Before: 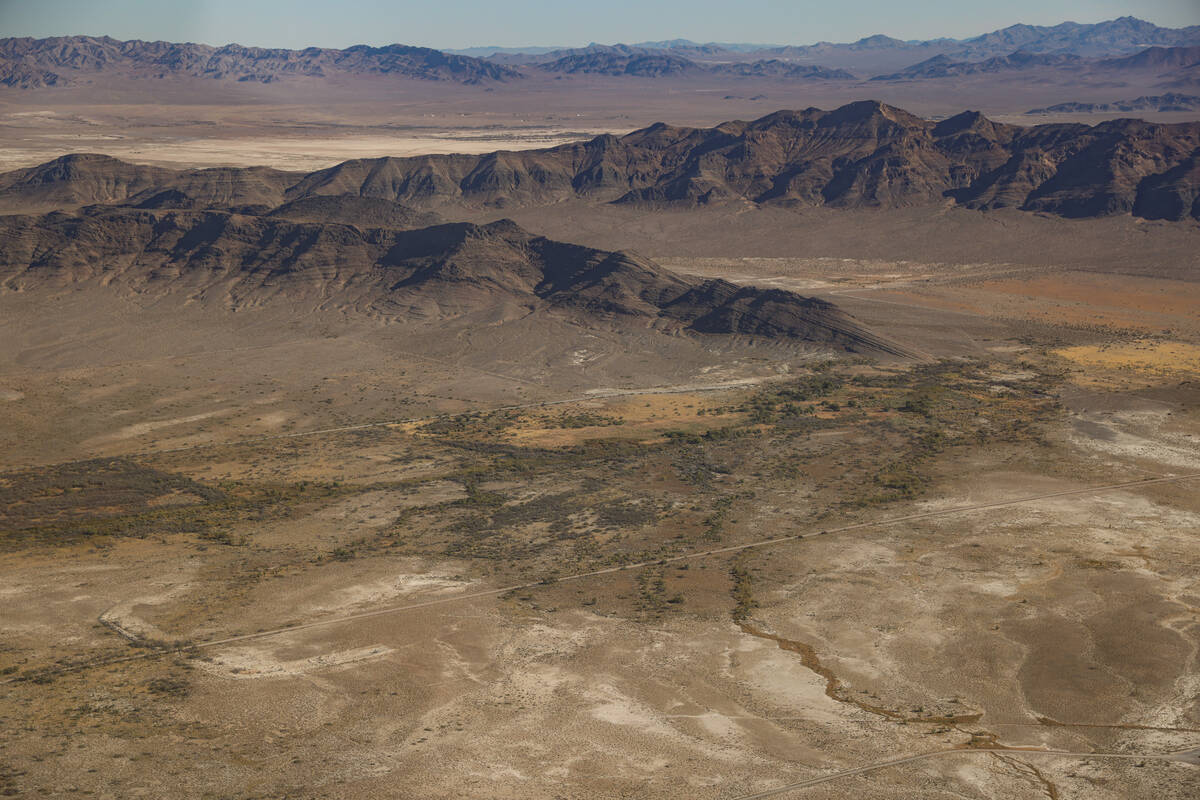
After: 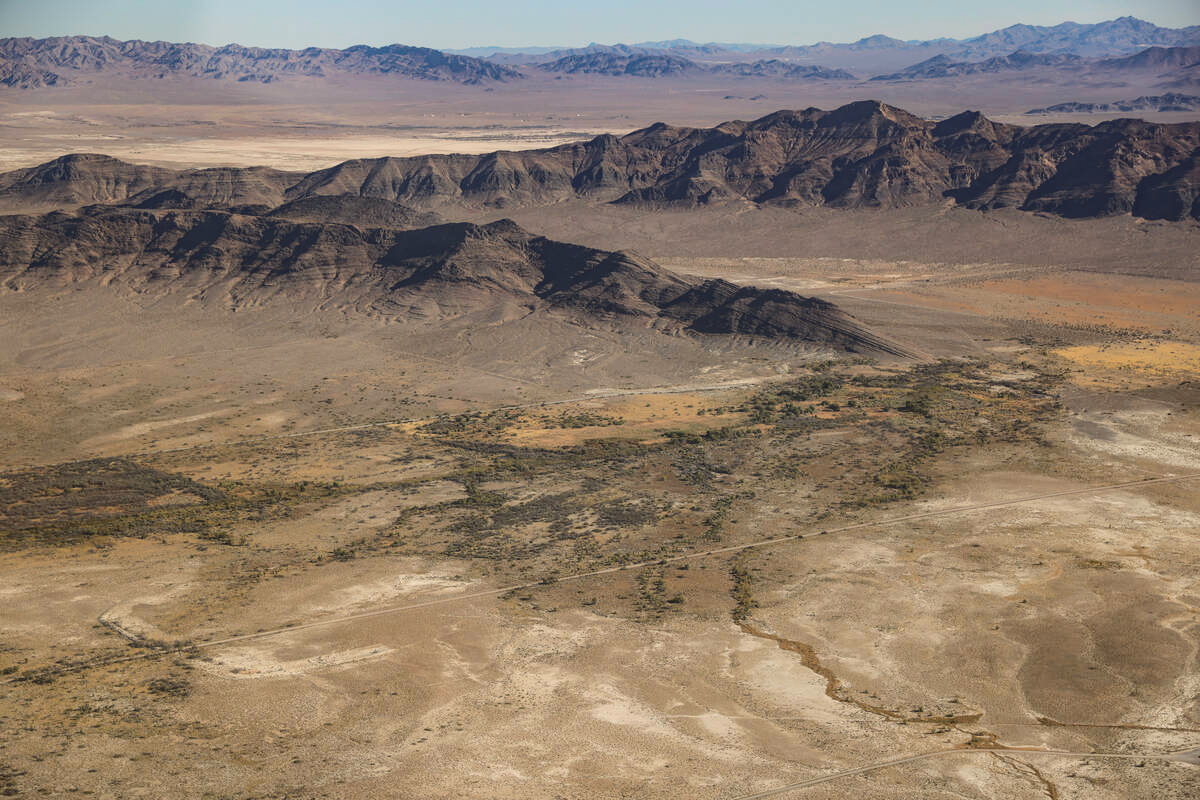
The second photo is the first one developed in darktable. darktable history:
tone curve: curves: ch0 [(0, 0) (0.003, 0.072) (0.011, 0.073) (0.025, 0.072) (0.044, 0.076) (0.069, 0.089) (0.1, 0.103) (0.136, 0.123) (0.177, 0.158) (0.224, 0.21) (0.277, 0.275) (0.335, 0.372) (0.399, 0.463) (0.468, 0.556) (0.543, 0.633) (0.623, 0.712) (0.709, 0.795) (0.801, 0.869) (0.898, 0.942) (1, 1)], color space Lab, linked channels, preserve colors none
